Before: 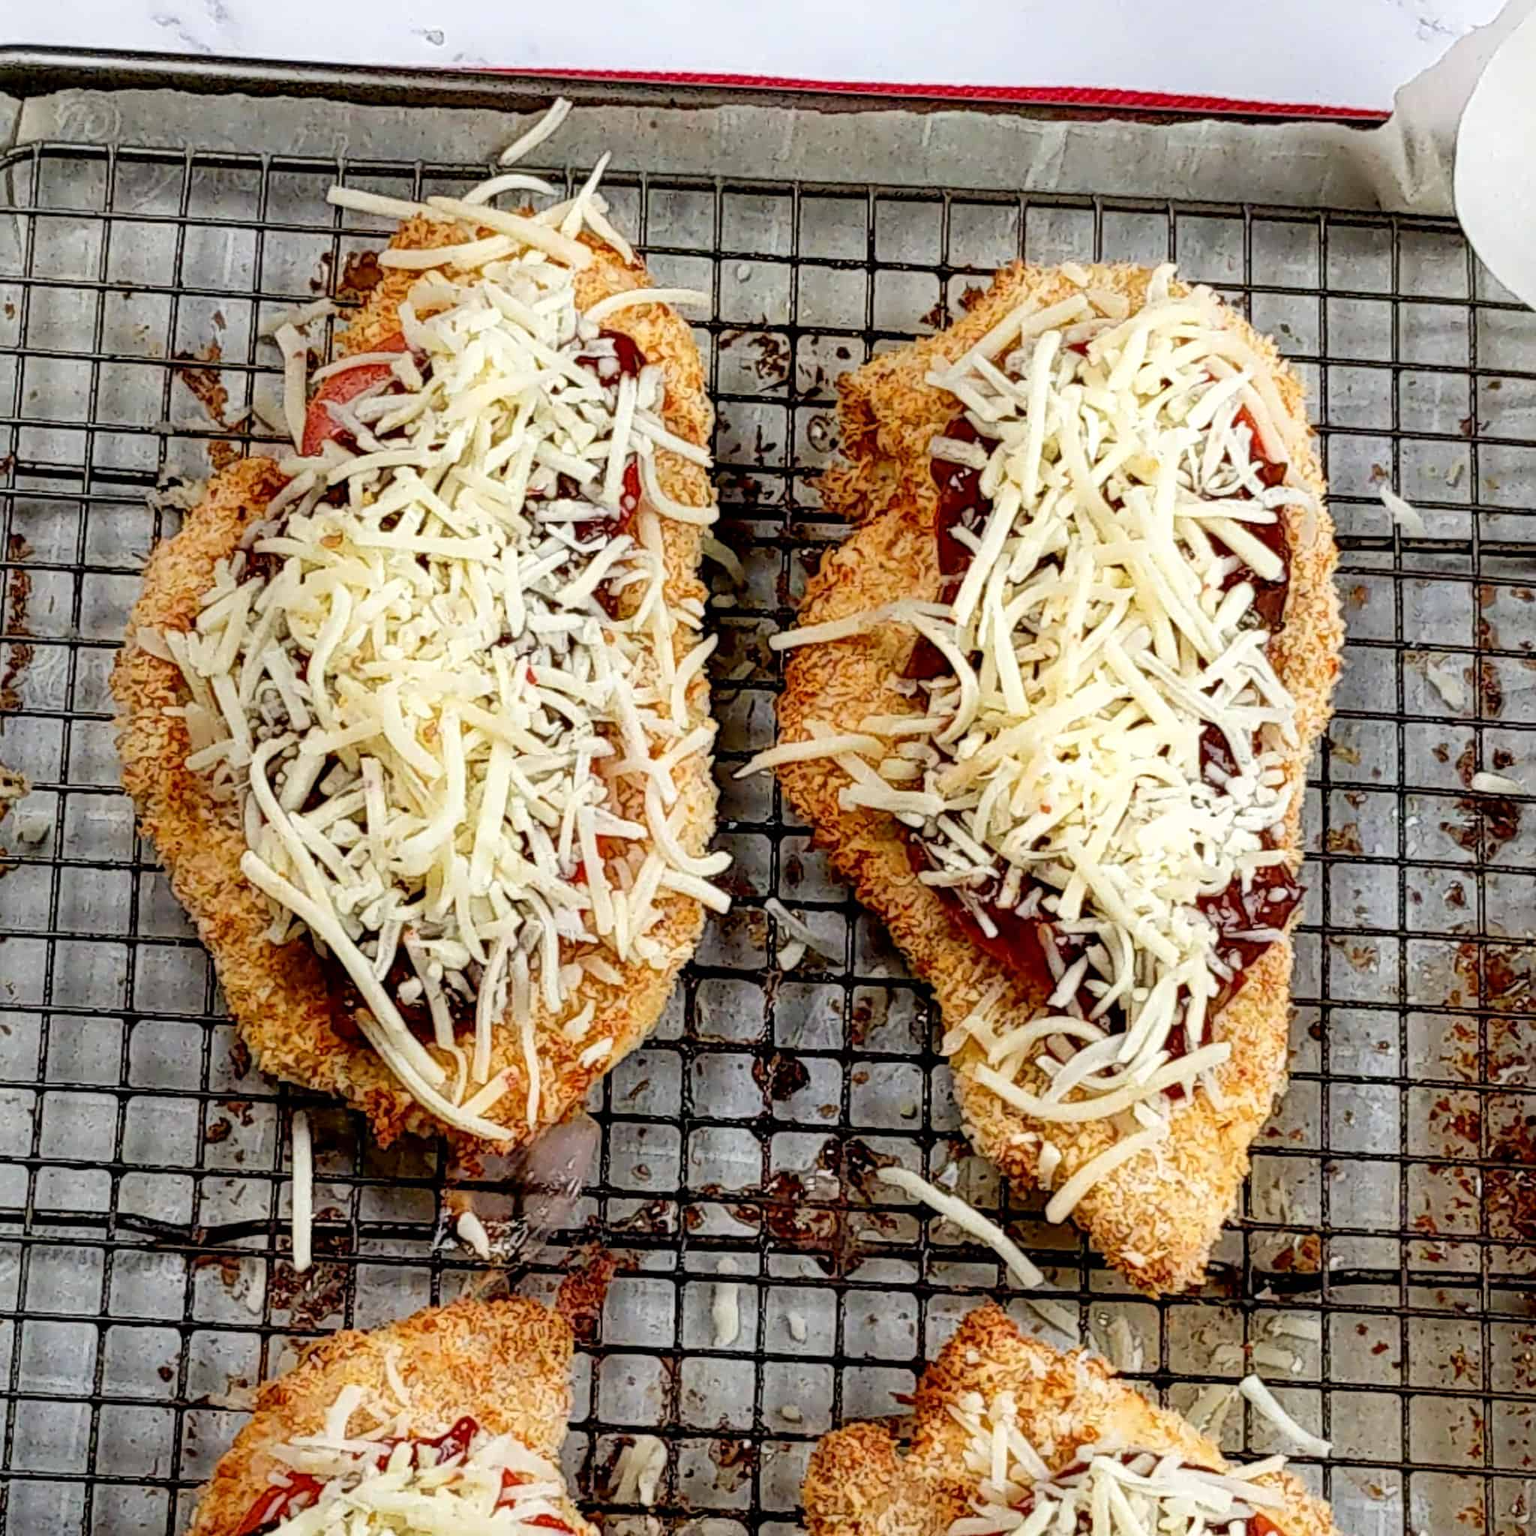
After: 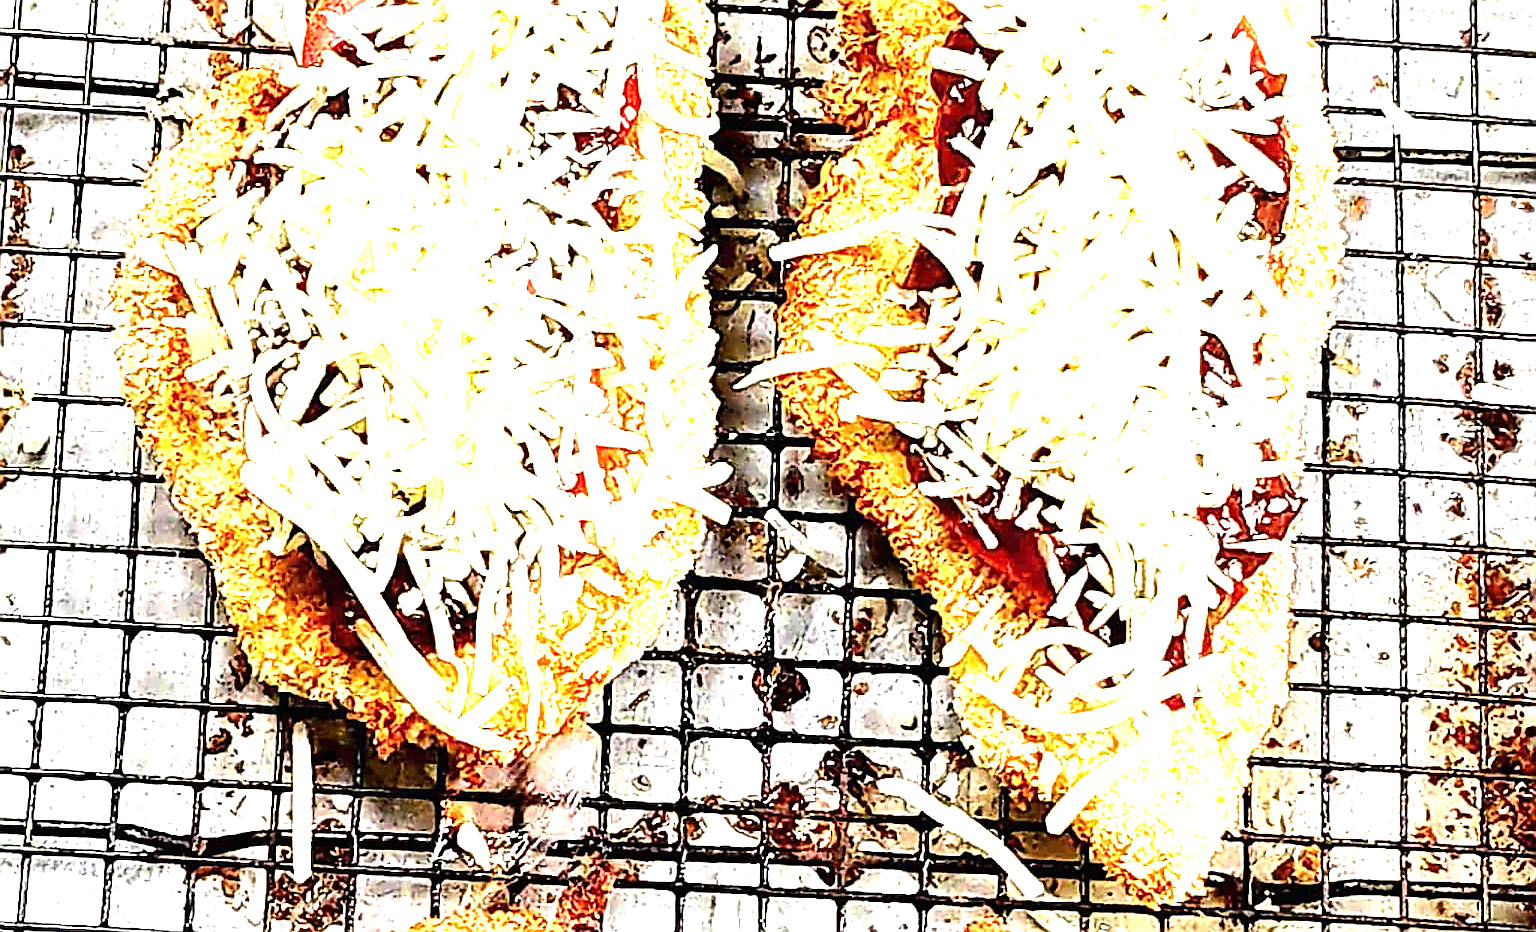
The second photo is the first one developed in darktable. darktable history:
sharpen: amount 0.901
exposure: black level correction 0, exposure 1.9 EV, compensate highlight preservation false
crop and rotate: top 25.357%, bottom 13.942%
tone equalizer: -8 EV -0.75 EV, -7 EV -0.7 EV, -6 EV -0.6 EV, -5 EV -0.4 EV, -3 EV 0.4 EV, -2 EV 0.6 EV, -1 EV 0.7 EV, +0 EV 0.75 EV, edges refinement/feathering 500, mask exposure compensation -1.57 EV, preserve details no
